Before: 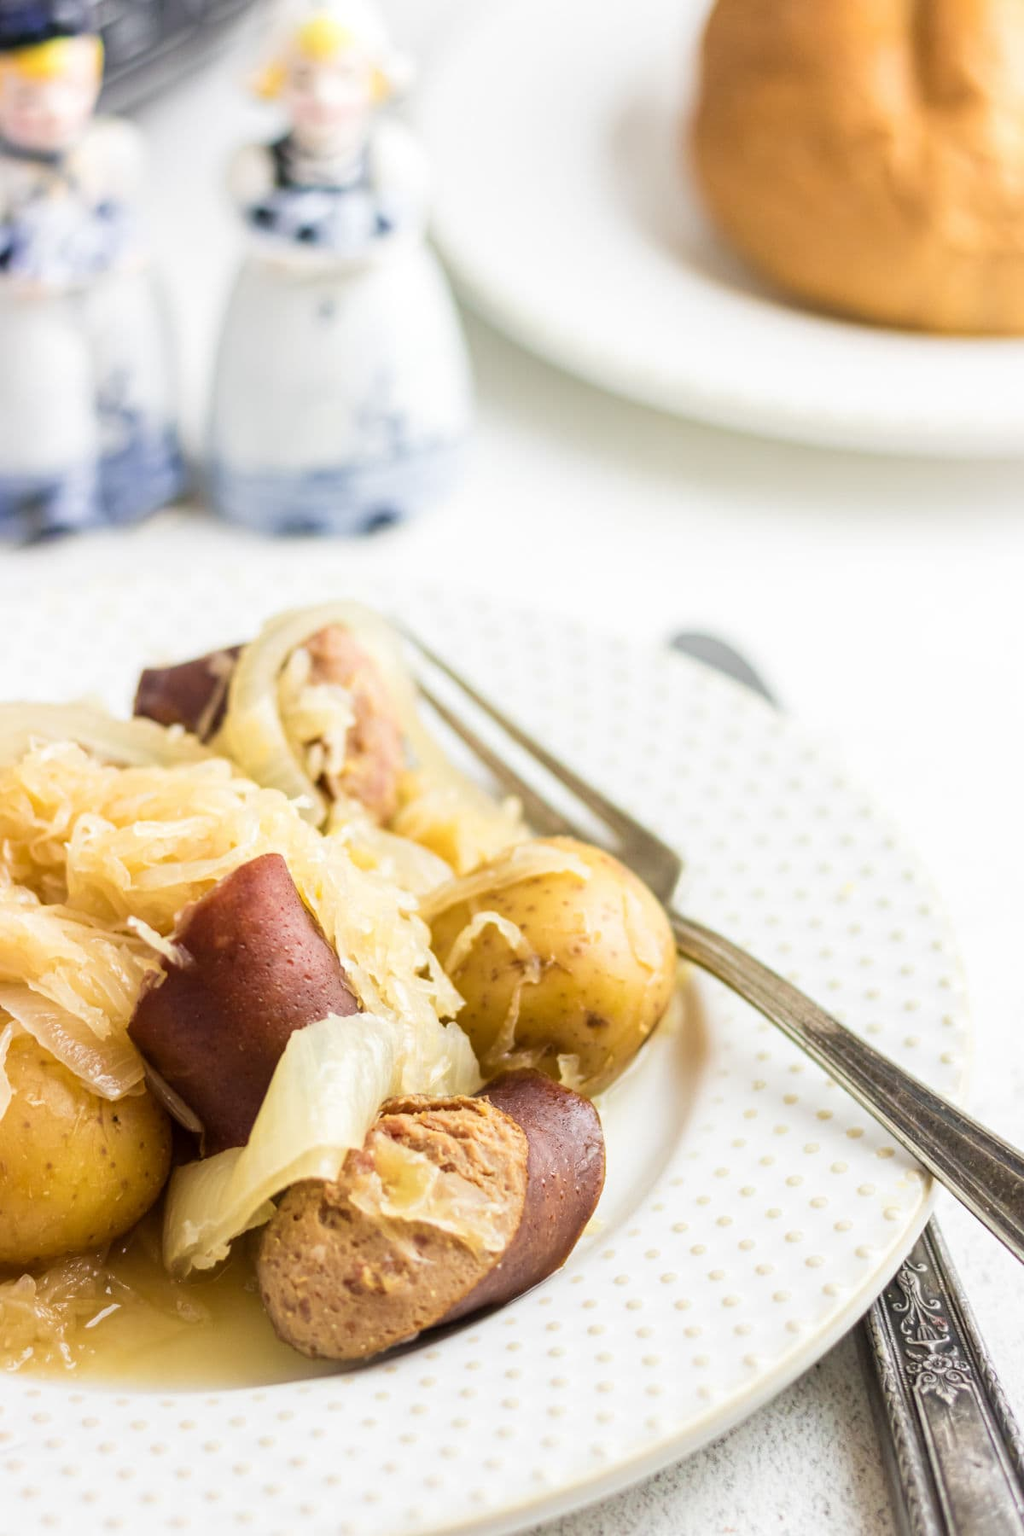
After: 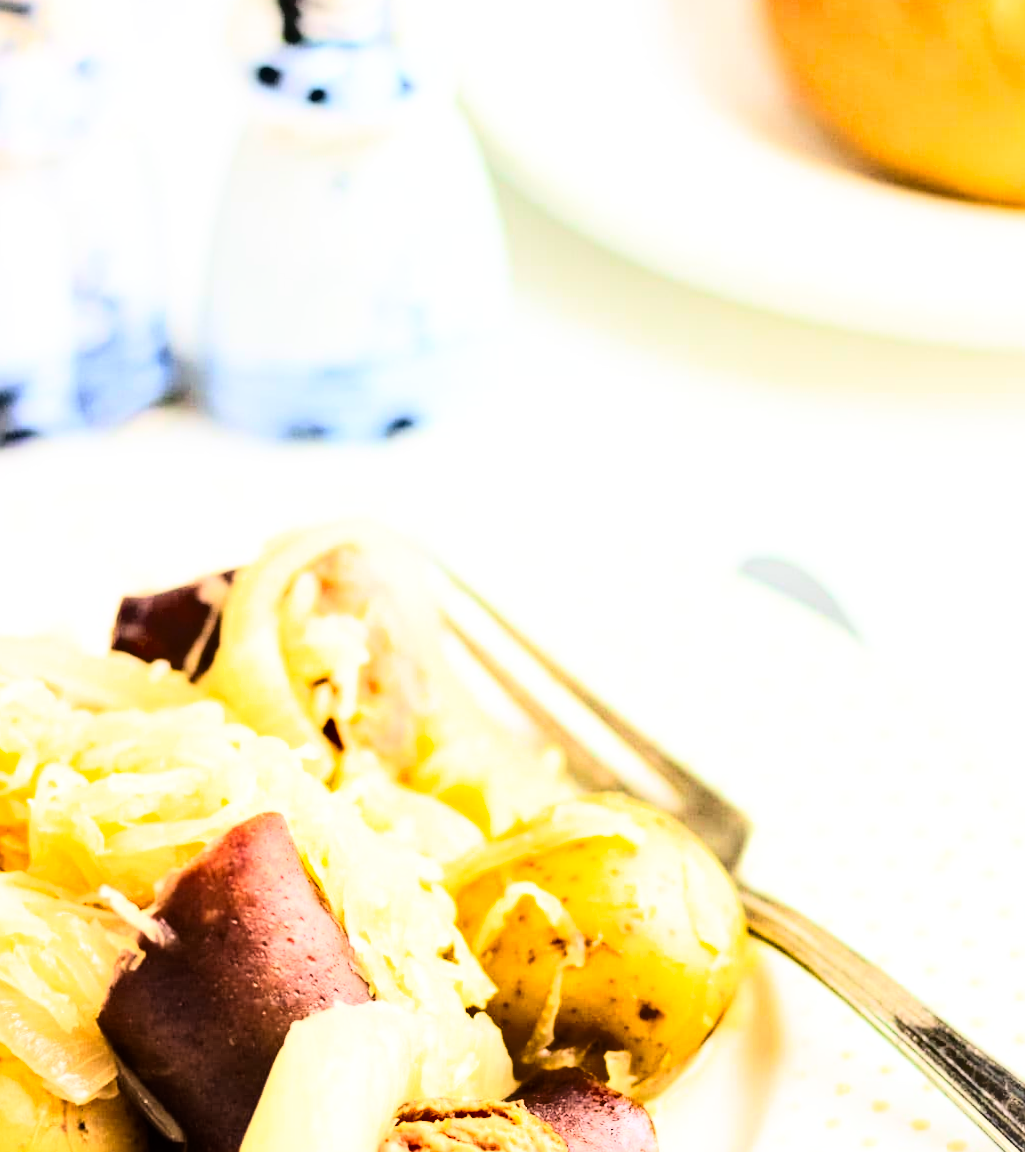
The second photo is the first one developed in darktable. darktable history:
exposure: exposure 0.191 EV, compensate highlight preservation false
shadows and highlights: low approximation 0.01, soften with gaussian
crop: left 3.015%, top 8.969%, right 9.647%, bottom 26.457%
rotate and perspective: rotation 0.226°, lens shift (vertical) -0.042, crop left 0.023, crop right 0.982, crop top 0.006, crop bottom 0.994
rgb curve: curves: ch0 [(0, 0) (0.21, 0.15) (0.24, 0.21) (0.5, 0.75) (0.75, 0.96) (0.89, 0.99) (1, 1)]; ch1 [(0, 0.02) (0.21, 0.13) (0.25, 0.2) (0.5, 0.67) (0.75, 0.9) (0.89, 0.97) (1, 1)]; ch2 [(0, 0.02) (0.21, 0.13) (0.25, 0.2) (0.5, 0.67) (0.75, 0.9) (0.89, 0.97) (1, 1)], compensate middle gray true
